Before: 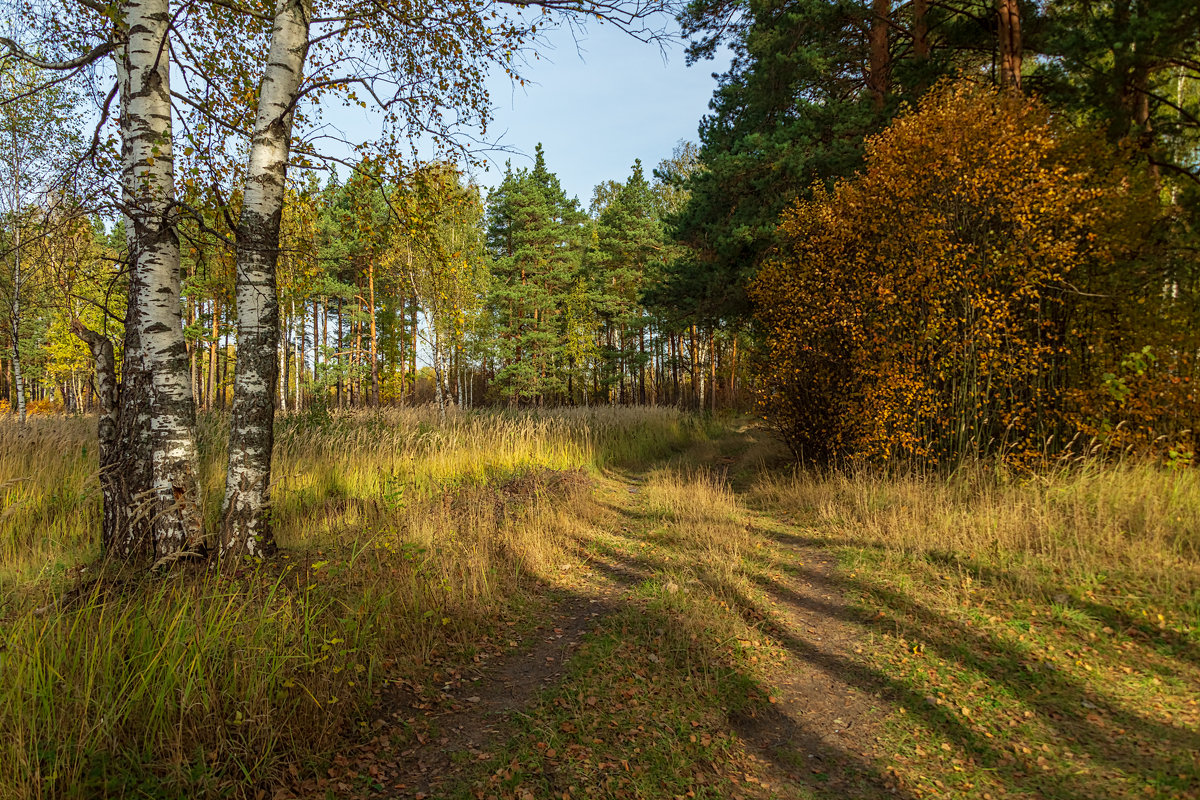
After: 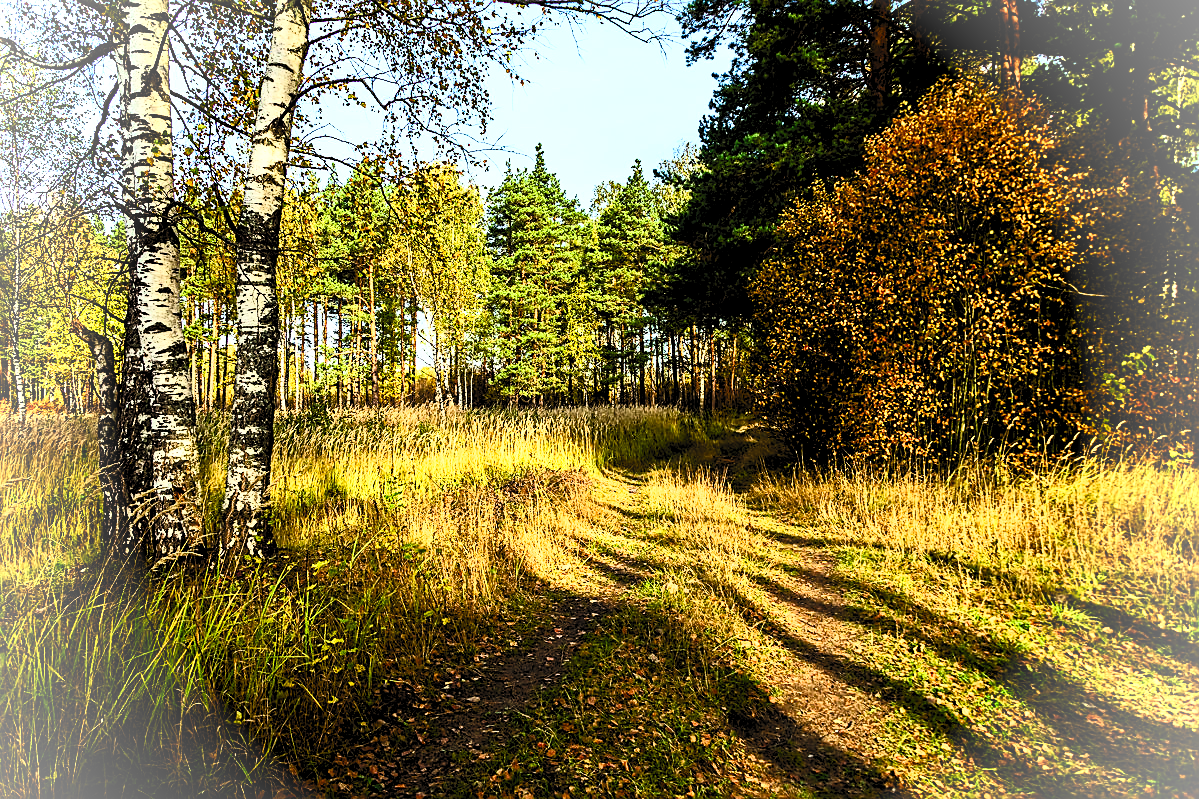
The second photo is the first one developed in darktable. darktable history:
sharpen: on, module defaults
filmic rgb: black relative exposure -4.32 EV, white relative exposure 4.56 EV, hardness 2.39, contrast 1.057, color science v5 (2021), contrast in shadows safe, contrast in highlights safe
crop and rotate: left 0.081%, bottom 0.013%
levels: levels [0.073, 0.497, 0.972]
contrast brightness saturation: contrast 0.828, brightness 0.581, saturation 0.597
color balance rgb: perceptual saturation grading › global saturation 0.605%, perceptual saturation grading › highlights -15.419%, perceptual saturation grading › shadows 24.509%, global vibrance 20%
vignetting: fall-off radius 44.67%, brightness 0.318, saturation -0.001
